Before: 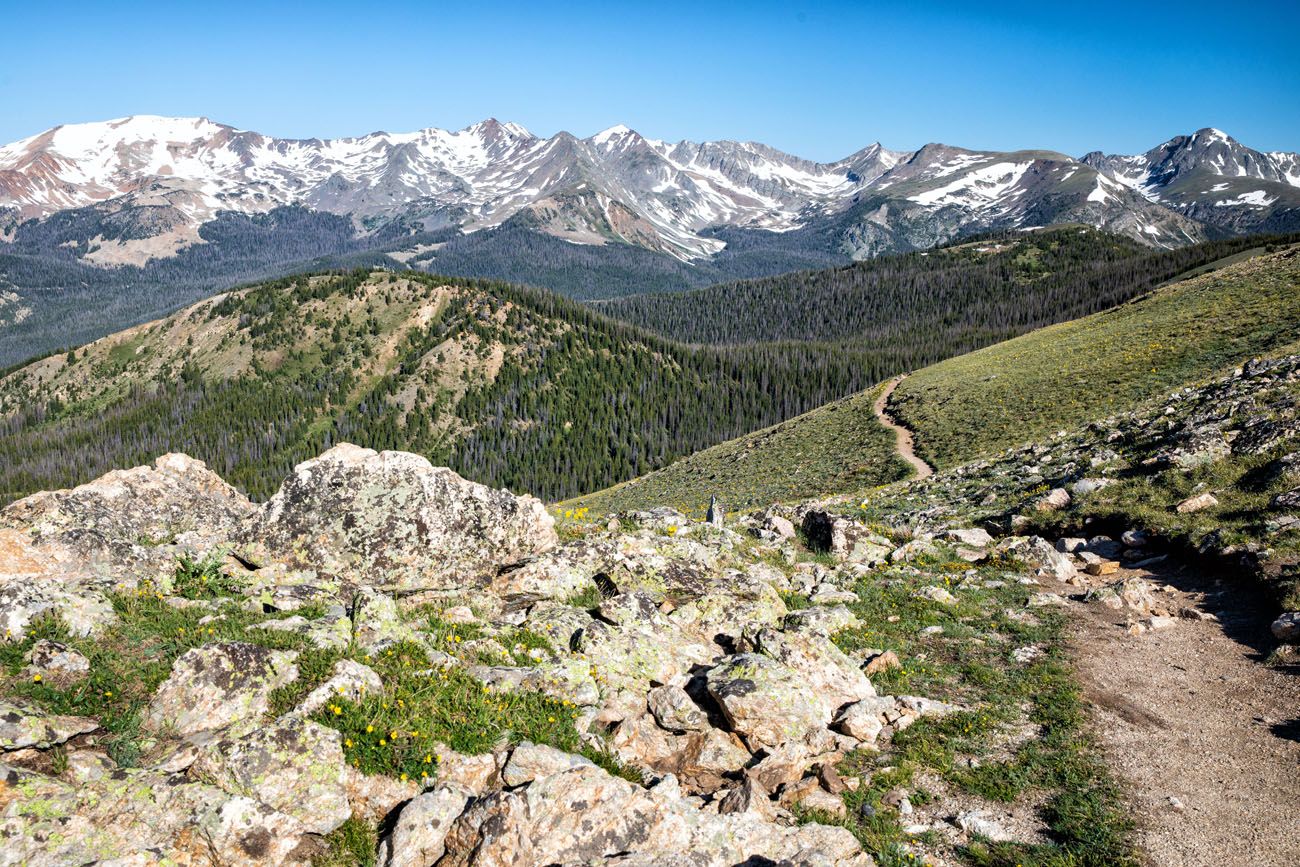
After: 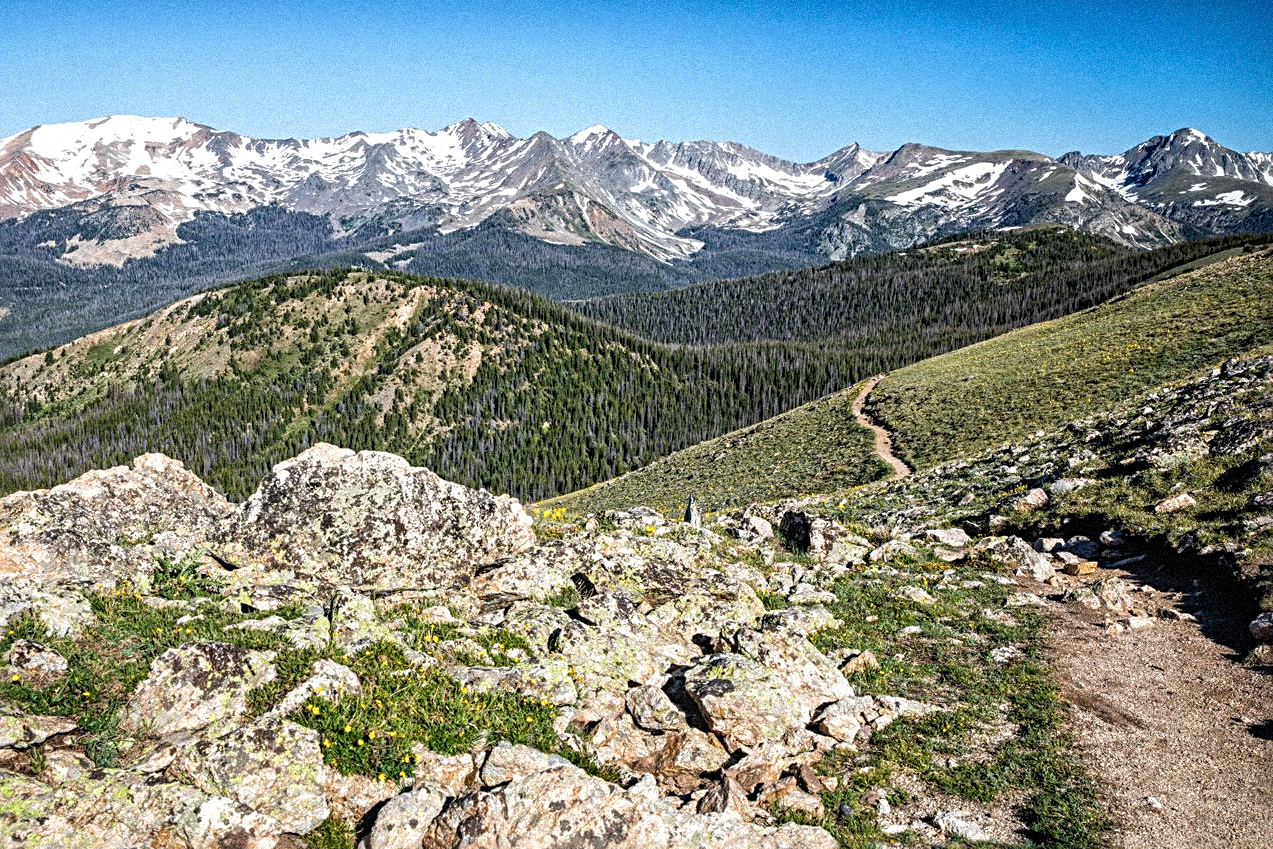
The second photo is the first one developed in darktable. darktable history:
crop: left 1.743%, right 0.268%, bottom 2.011%
local contrast: on, module defaults
sharpen: radius 4
grain: strength 35%, mid-tones bias 0%
